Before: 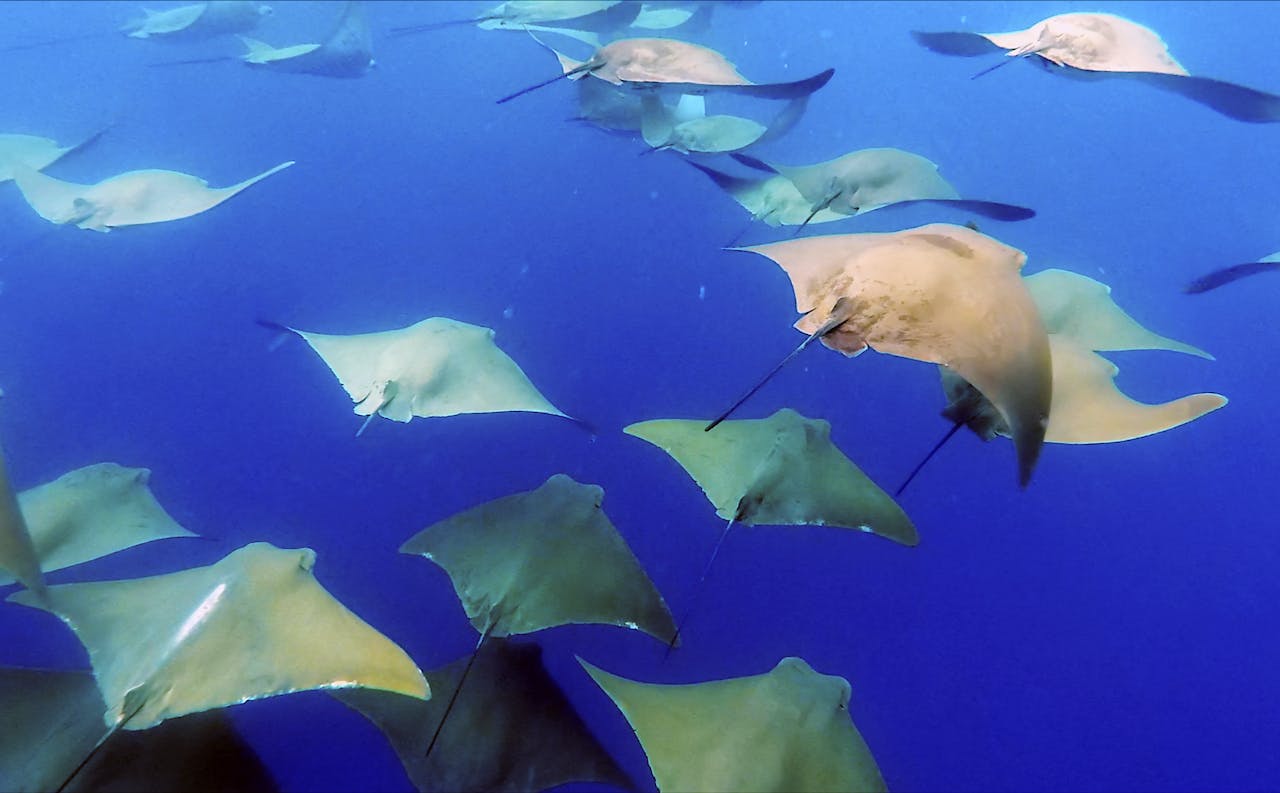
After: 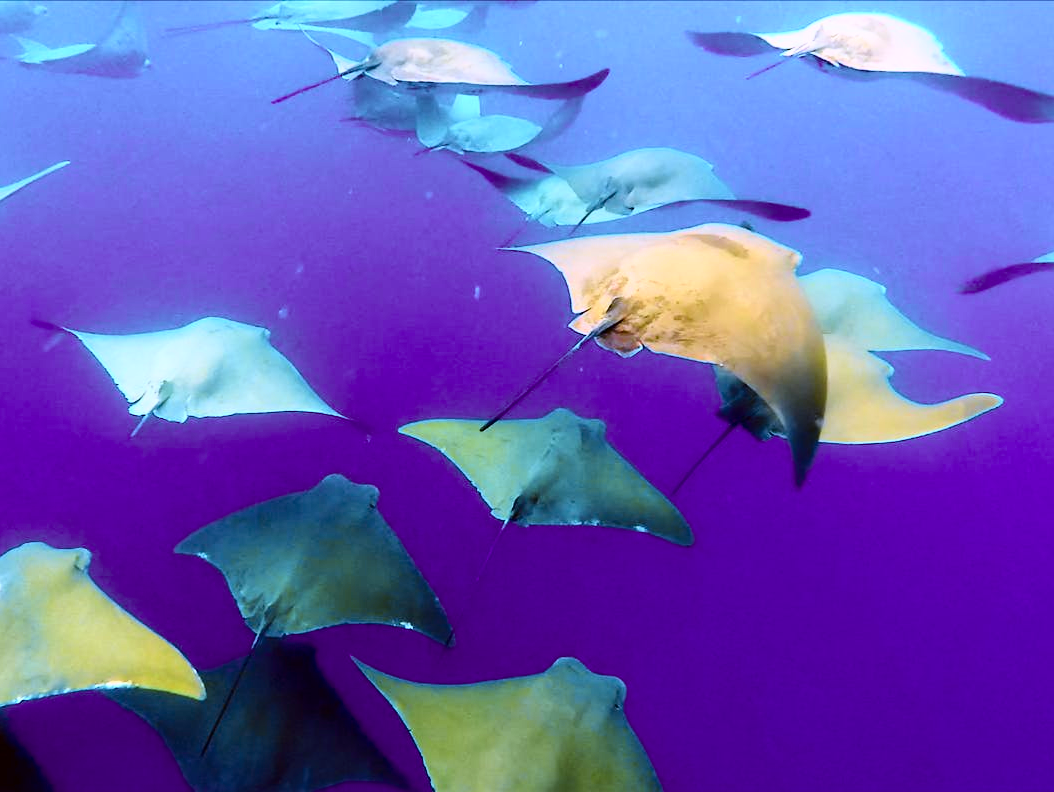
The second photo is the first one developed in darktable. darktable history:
tone curve: curves: ch0 [(0, 0) (0.074, 0.04) (0.157, 0.1) (0.472, 0.515) (0.635, 0.731) (0.768, 0.878) (0.899, 0.969) (1, 1)]; ch1 [(0, 0) (0.08, 0.08) (0.3, 0.3) (0.5, 0.5) (0.539, 0.558) (0.586, 0.658) (0.69, 0.787) (0.92, 0.92) (1, 1)]; ch2 [(0, 0) (0.08, 0.08) (0.3, 0.3) (0.5, 0.5) (0.543, 0.597) (0.597, 0.679) (0.92, 0.92) (1, 1)], color space Lab, independent channels, preserve colors none
white balance: red 0.984, blue 1.059
color correction: highlights a* -2.68, highlights b* 2.57
crop: left 17.582%, bottom 0.031%
